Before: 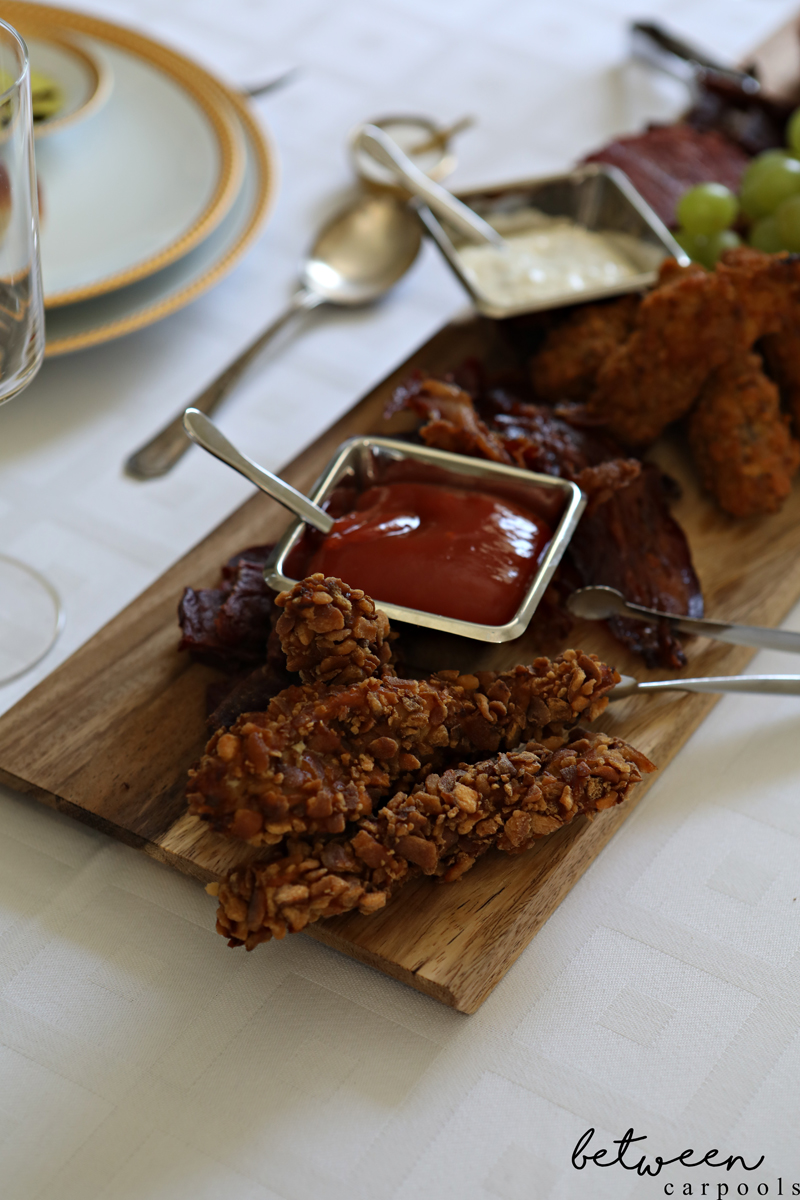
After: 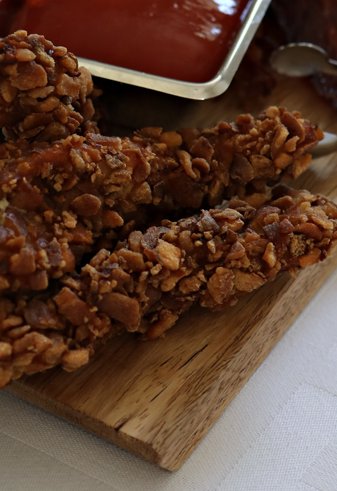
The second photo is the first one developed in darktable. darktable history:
color correction: highlights a* -0.144, highlights b* -5.21, shadows a* -0.137, shadows b* -0.114
crop: left 37.205%, top 45.268%, right 20.605%, bottom 13.758%
